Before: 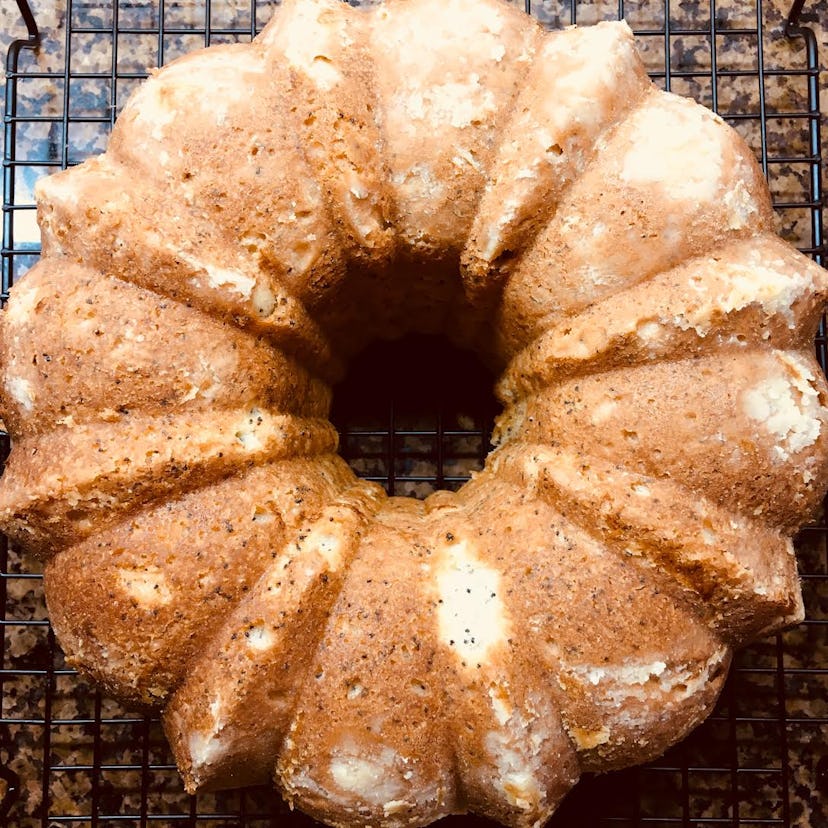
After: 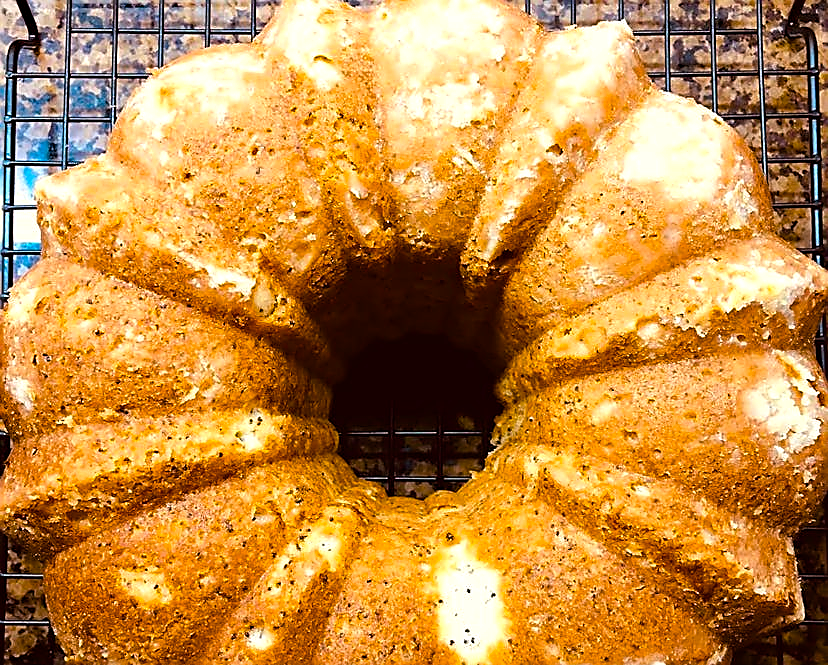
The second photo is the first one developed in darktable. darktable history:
crop: bottom 19.644%
haze removal: strength 0.29, distance 0.25, compatibility mode true, adaptive false
color balance rgb: linear chroma grading › global chroma 50%, perceptual saturation grading › global saturation 2.34%, global vibrance 6.64%, contrast 12.71%, saturation formula JzAzBz (2021)
sharpen: radius 1.4, amount 1.25, threshold 0.7
